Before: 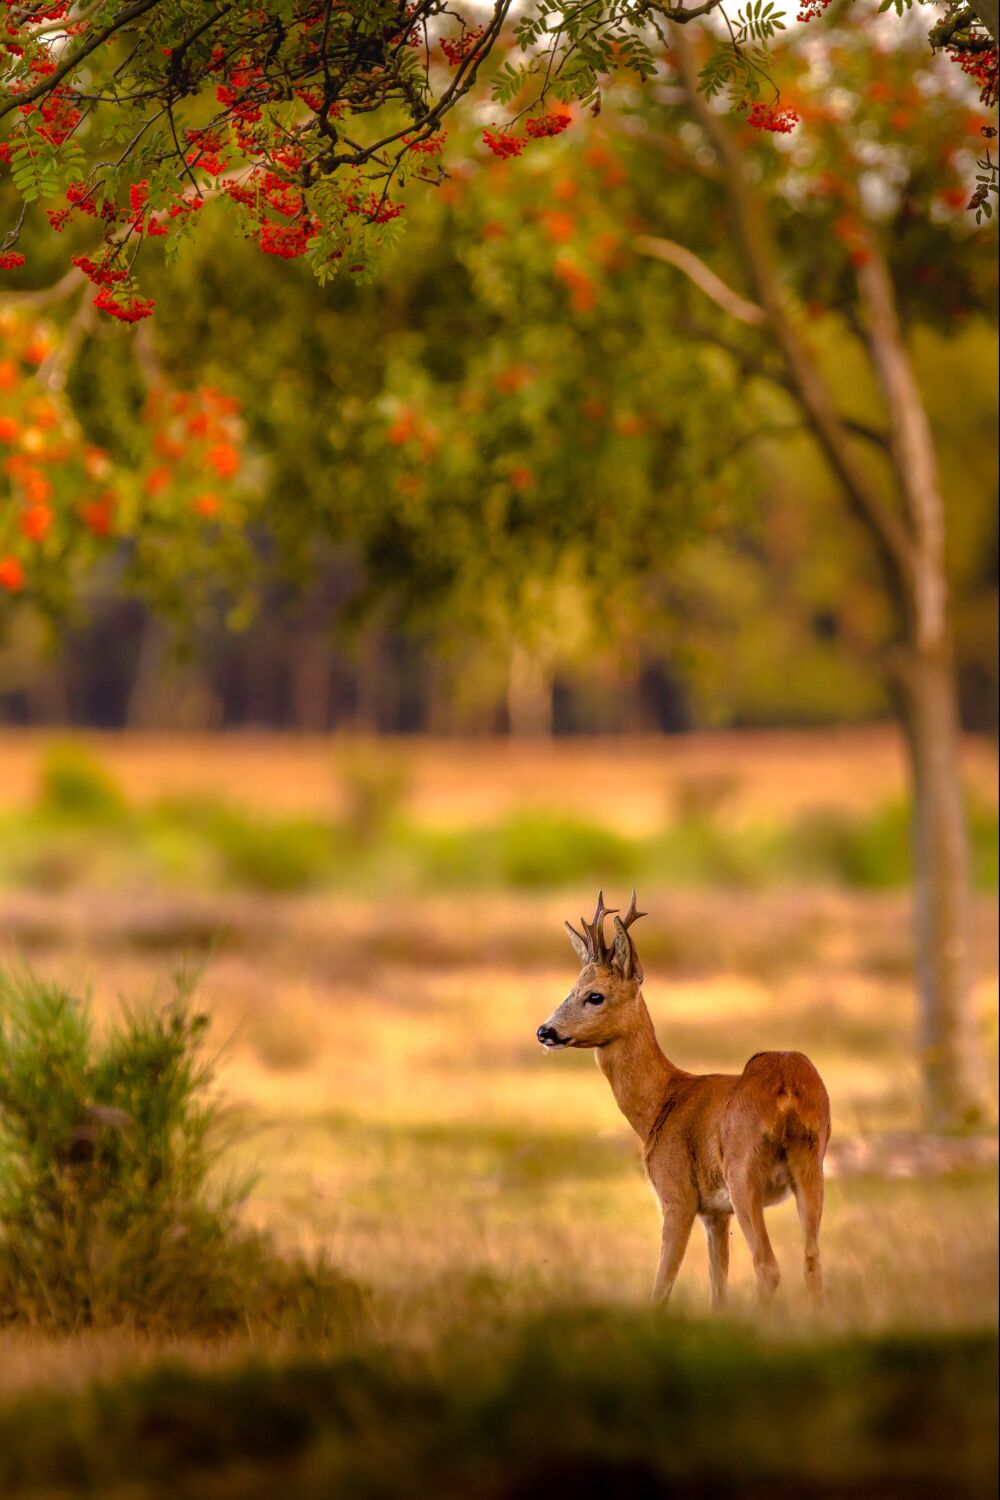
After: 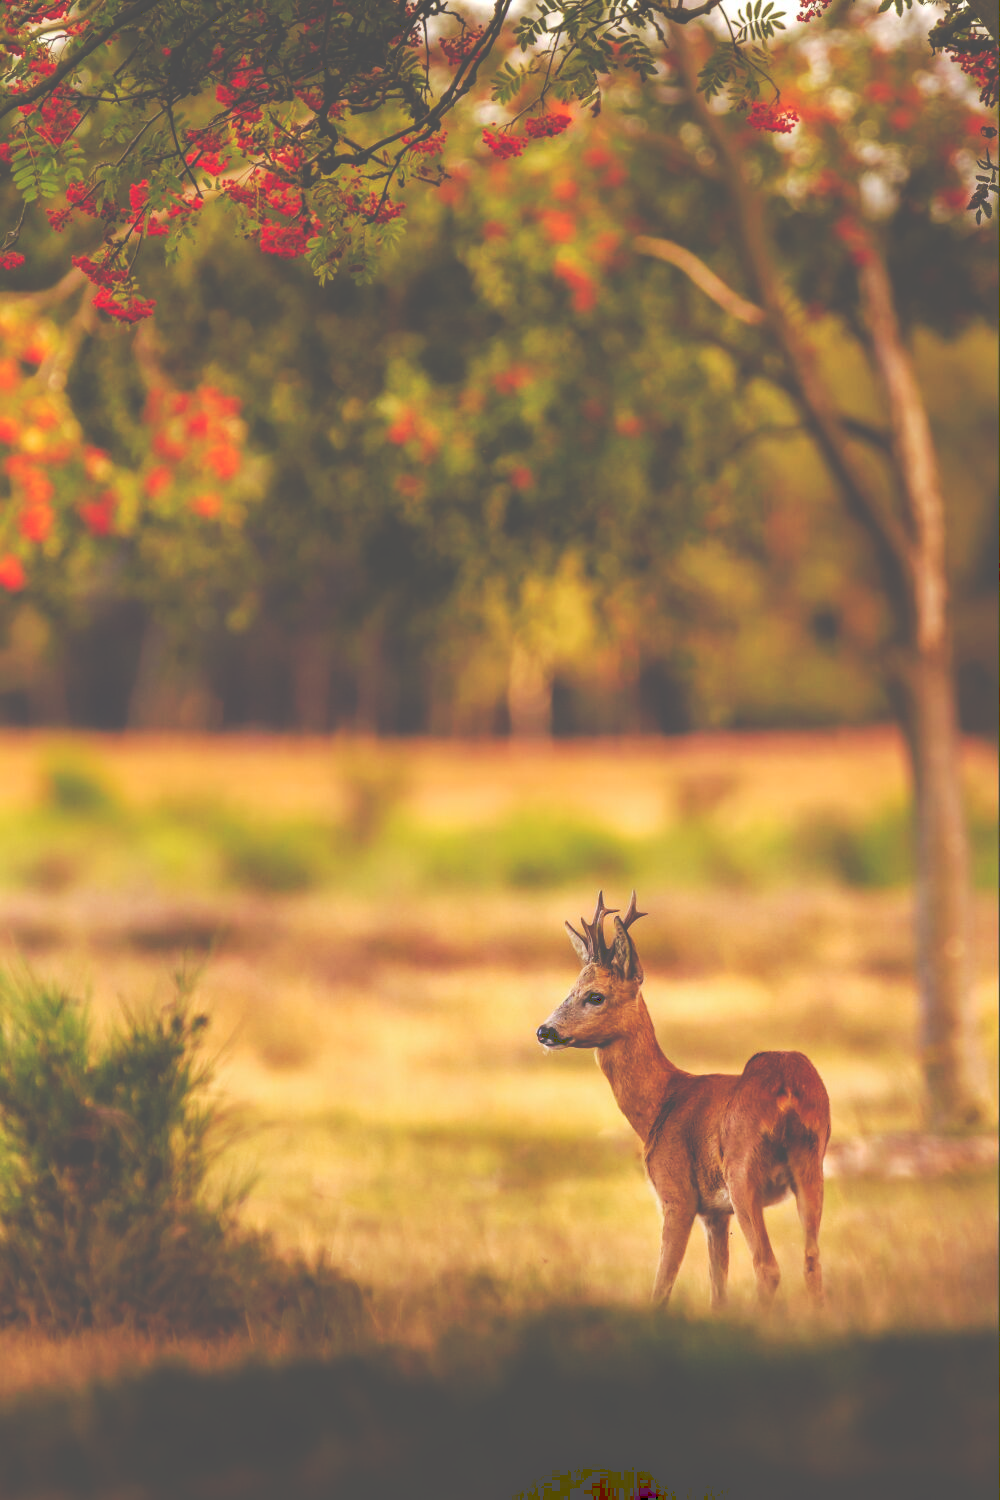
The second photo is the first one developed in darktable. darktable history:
fill light: on, module defaults
exposure: compensate highlight preservation false
tone curve: curves: ch0 [(0, 0) (0.003, 0.319) (0.011, 0.319) (0.025, 0.319) (0.044, 0.323) (0.069, 0.324) (0.1, 0.328) (0.136, 0.329) (0.177, 0.337) (0.224, 0.351) (0.277, 0.373) (0.335, 0.413) (0.399, 0.458) (0.468, 0.533) (0.543, 0.617) (0.623, 0.71) (0.709, 0.783) (0.801, 0.849) (0.898, 0.911) (1, 1)], preserve colors none
